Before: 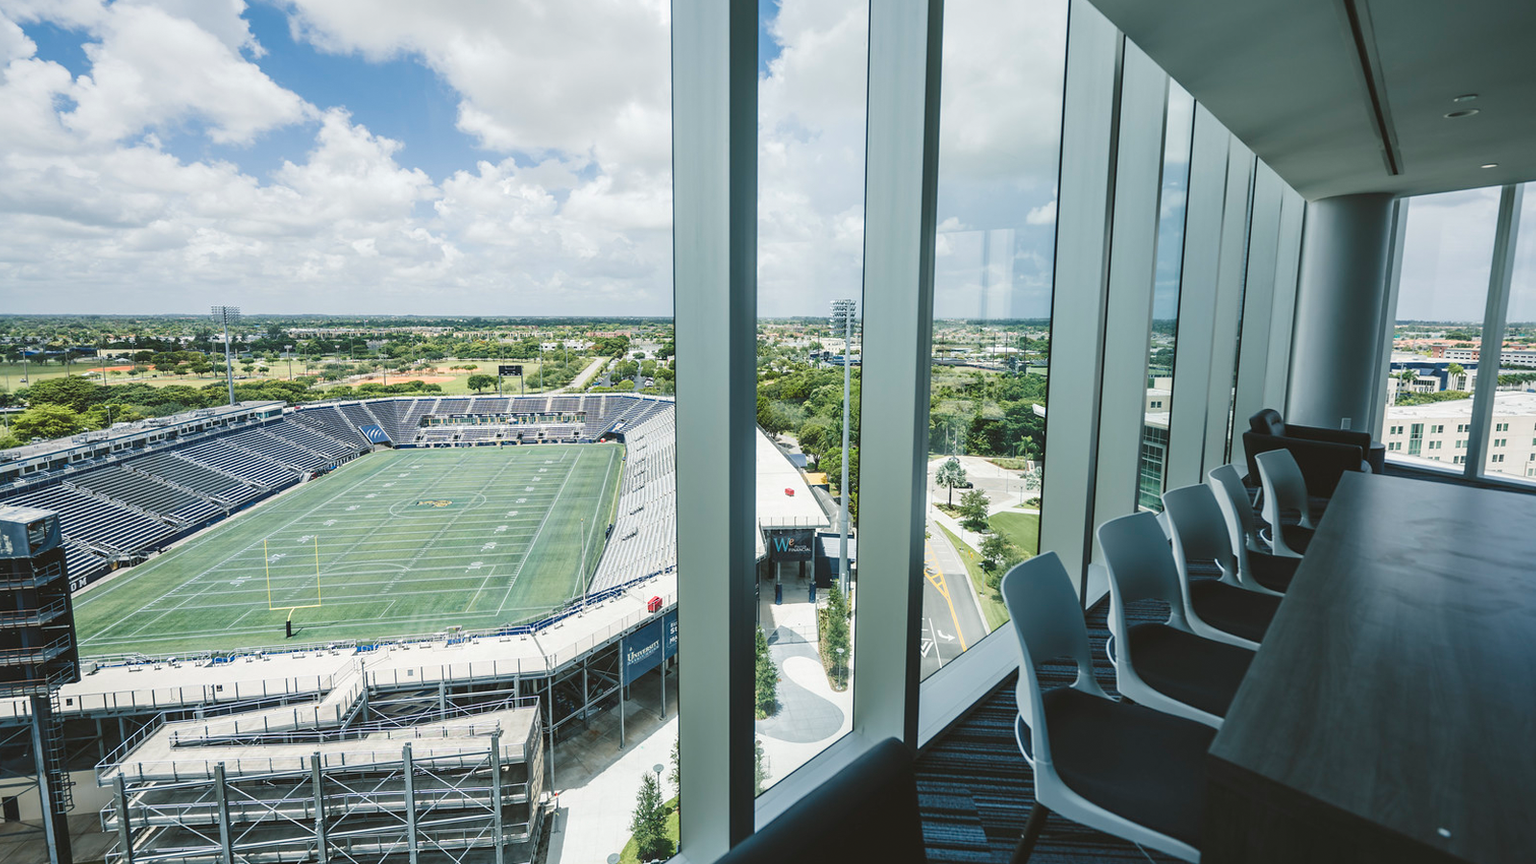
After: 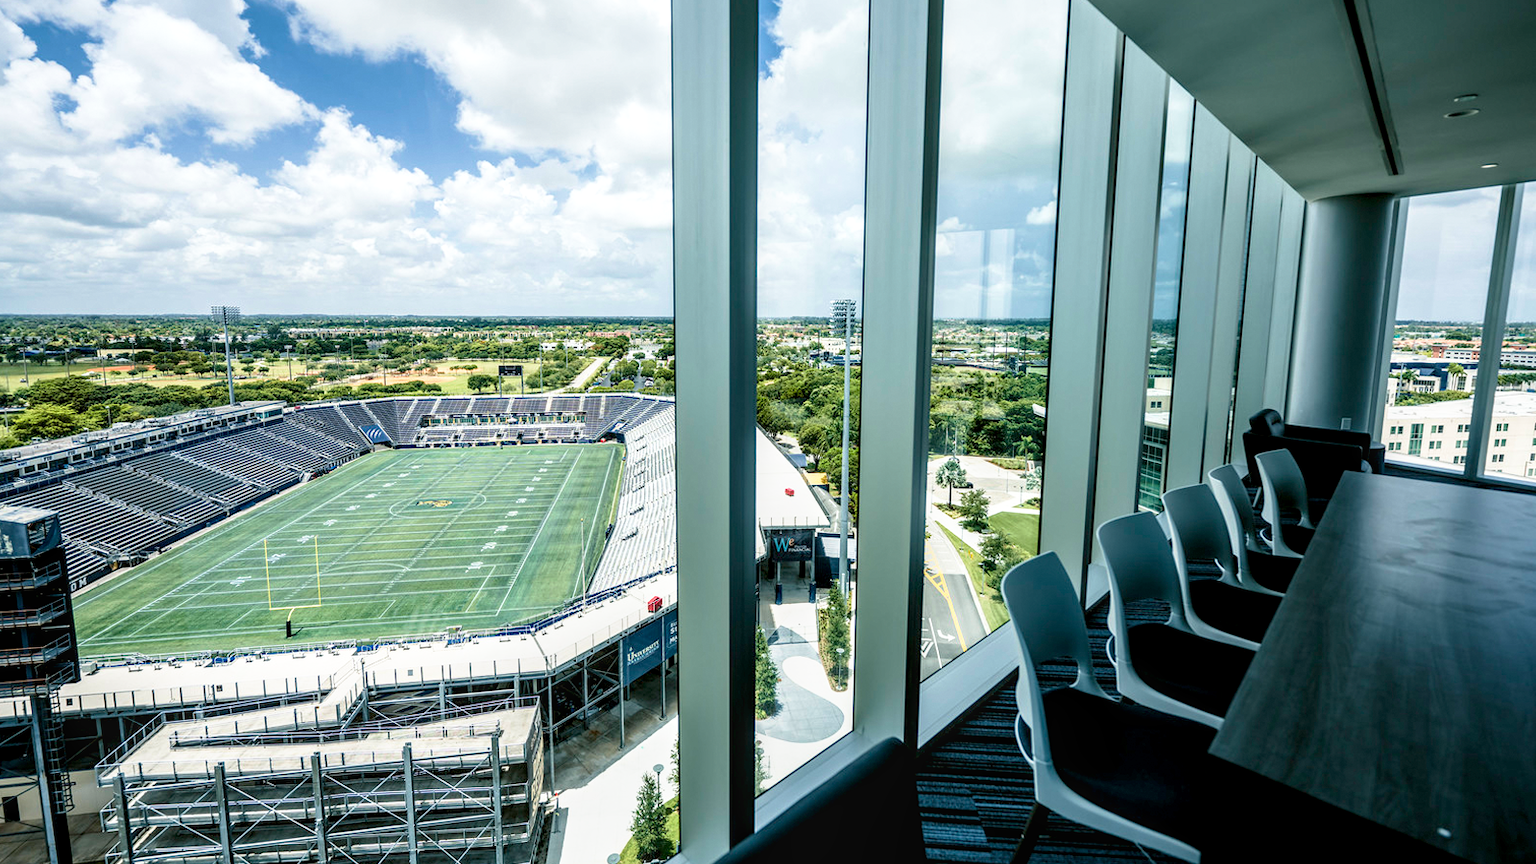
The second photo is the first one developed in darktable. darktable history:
velvia: on, module defaults
rgb curve: curves: ch0 [(0, 0) (0.078, 0.051) (0.929, 0.956) (1, 1)], compensate middle gray true
base curve: curves: ch0 [(0.017, 0) (0.425, 0.441) (0.844, 0.933) (1, 1)], preserve colors none
local contrast: on, module defaults
